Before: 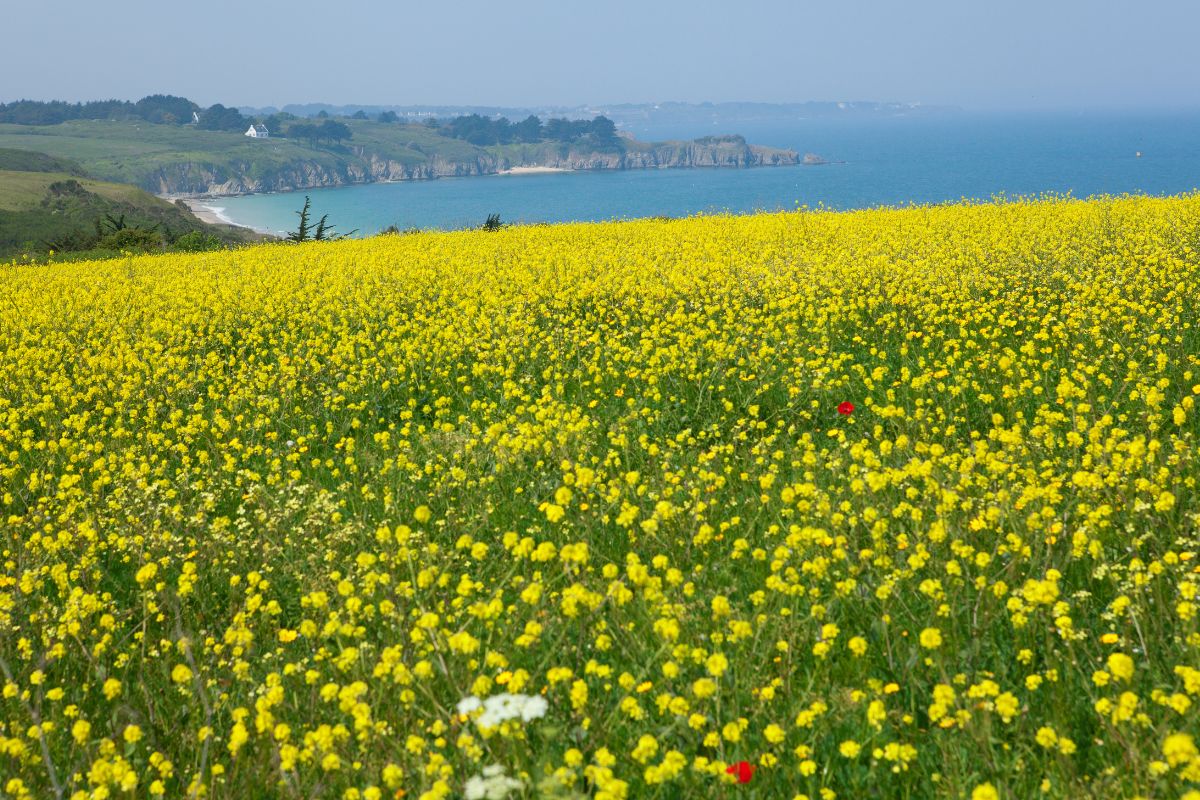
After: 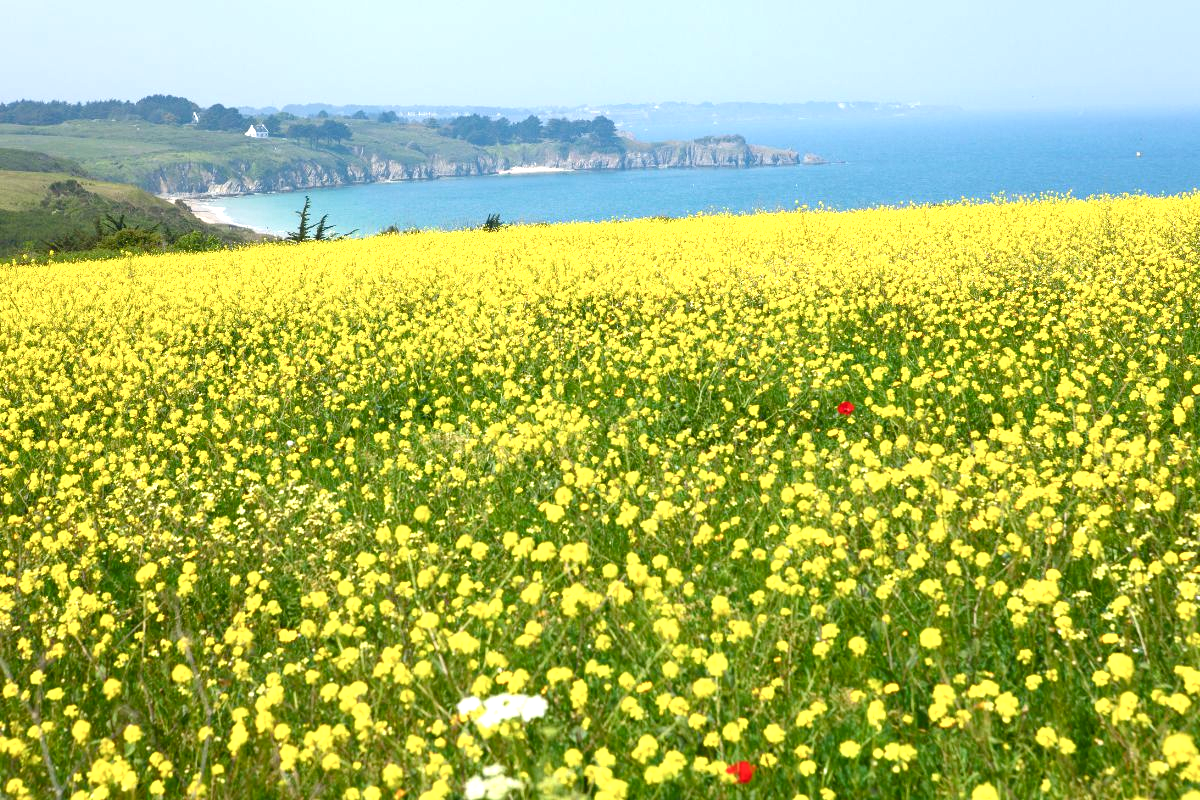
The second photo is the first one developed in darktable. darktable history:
exposure: black level correction 0, exposure 0.6 EV, compensate exposure bias true, compensate highlight preservation false
color balance rgb: shadows lift › chroma 1%, shadows lift › hue 28.8°, power › hue 60°, highlights gain › chroma 1%, highlights gain › hue 60°, global offset › luminance 0.25%, perceptual saturation grading › highlights -20%, perceptual saturation grading › shadows 20%, perceptual brilliance grading › highlights 10%, perceptual brilliance grading › shadows -5%, global vibrance 19.67%
